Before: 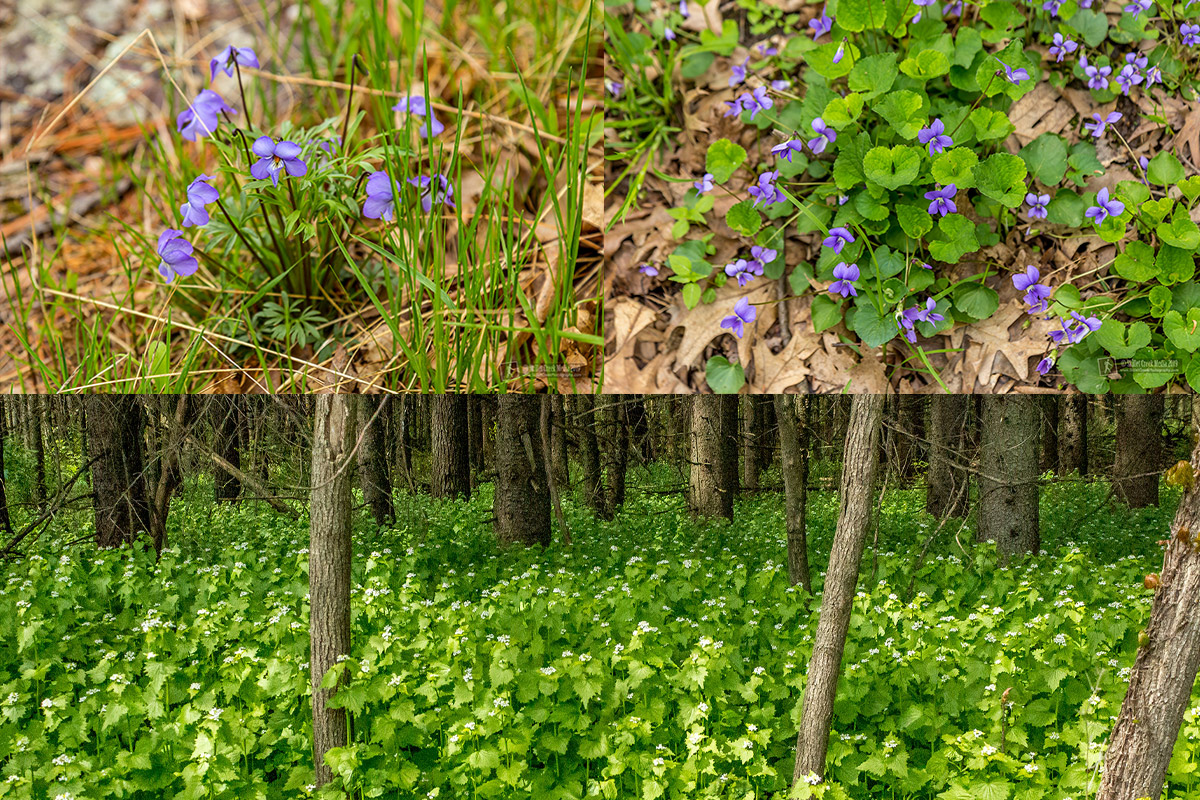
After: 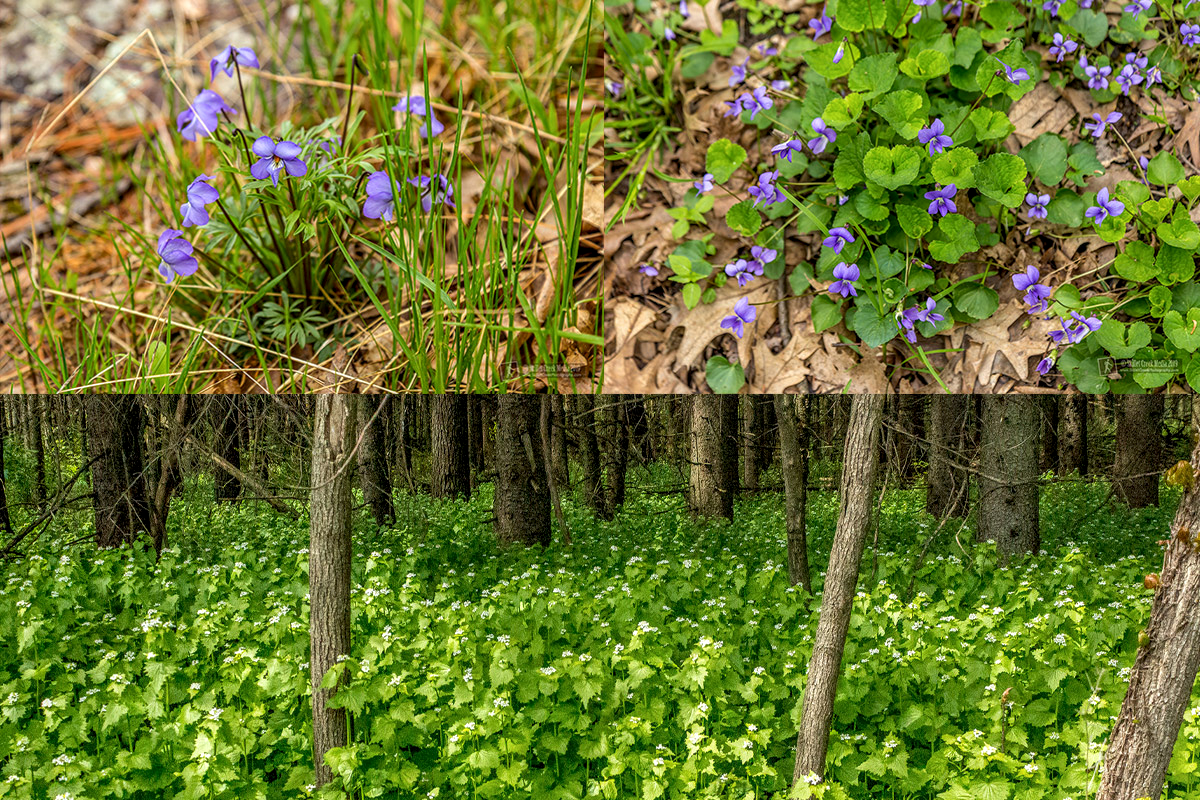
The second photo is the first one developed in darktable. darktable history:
base curve: curves: ch0 [(0, 0) (0.472, 0.455) (1, 1)], preserve colors none
shadows and highlights: shadows -40.15, highlights 62.88, soften with gaussian
local contrast: on, module defaults
